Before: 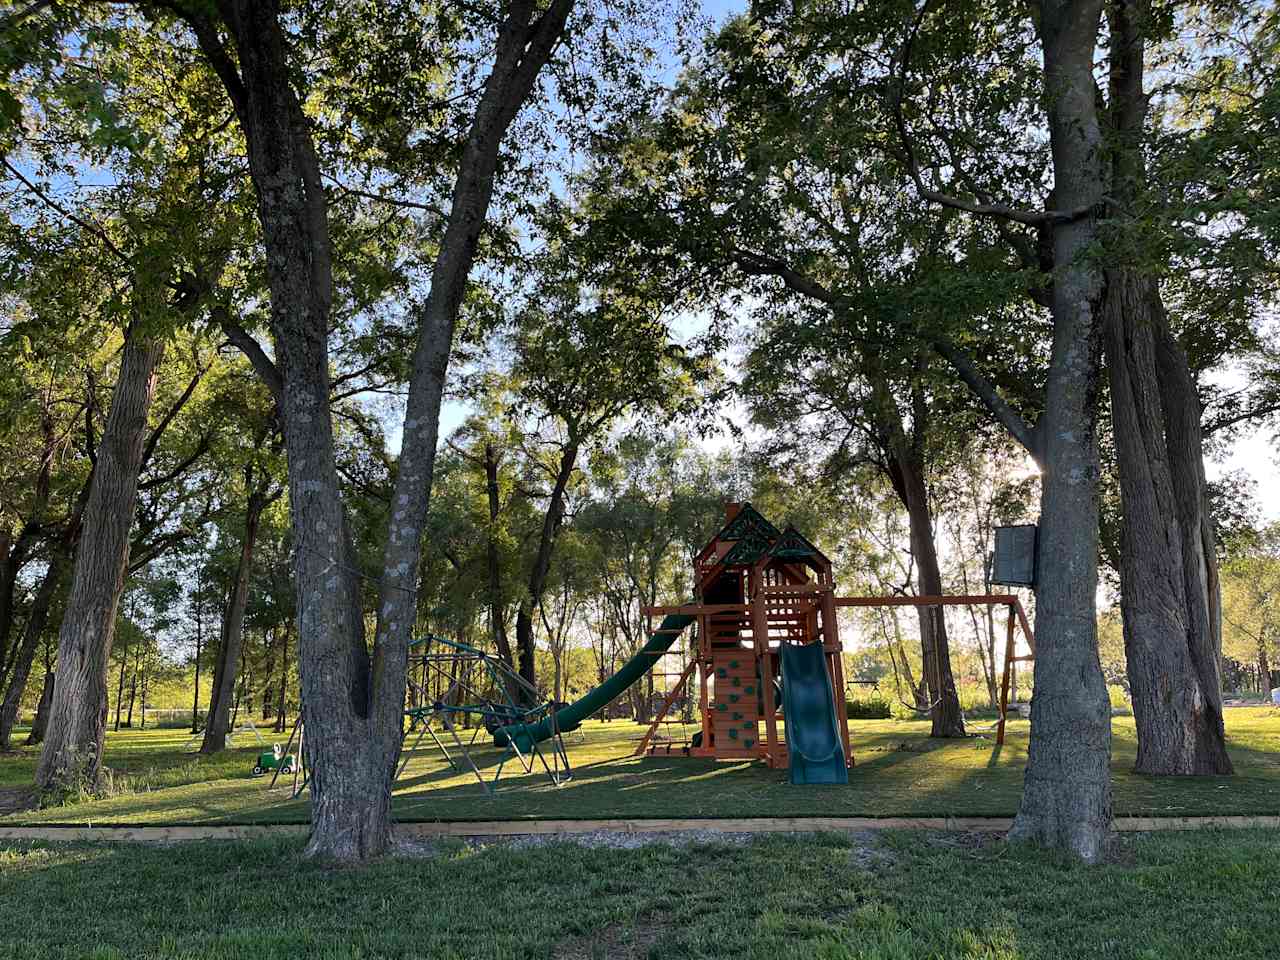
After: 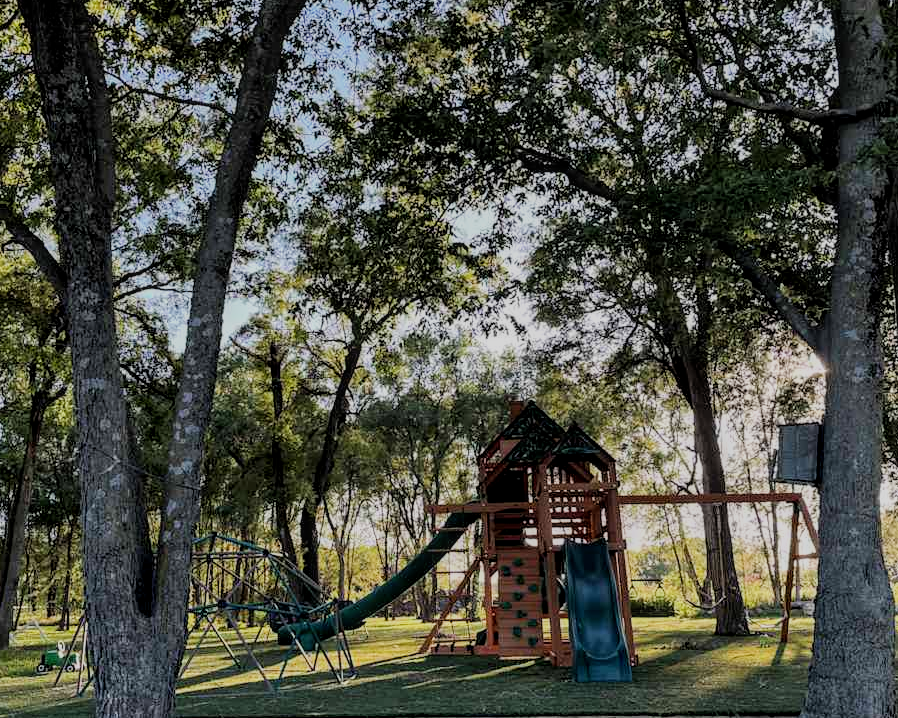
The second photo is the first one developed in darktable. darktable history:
crop and rotate: left 16.903%, top 10.696%, right 12.933%, bottom 14.505%
filmic rgb: black relative exposure -7.49 EV, white relative exposure 4.85 EV, hardness 3.4
local contrast: on, module defaults
exposure: compensate highlight preservation false
